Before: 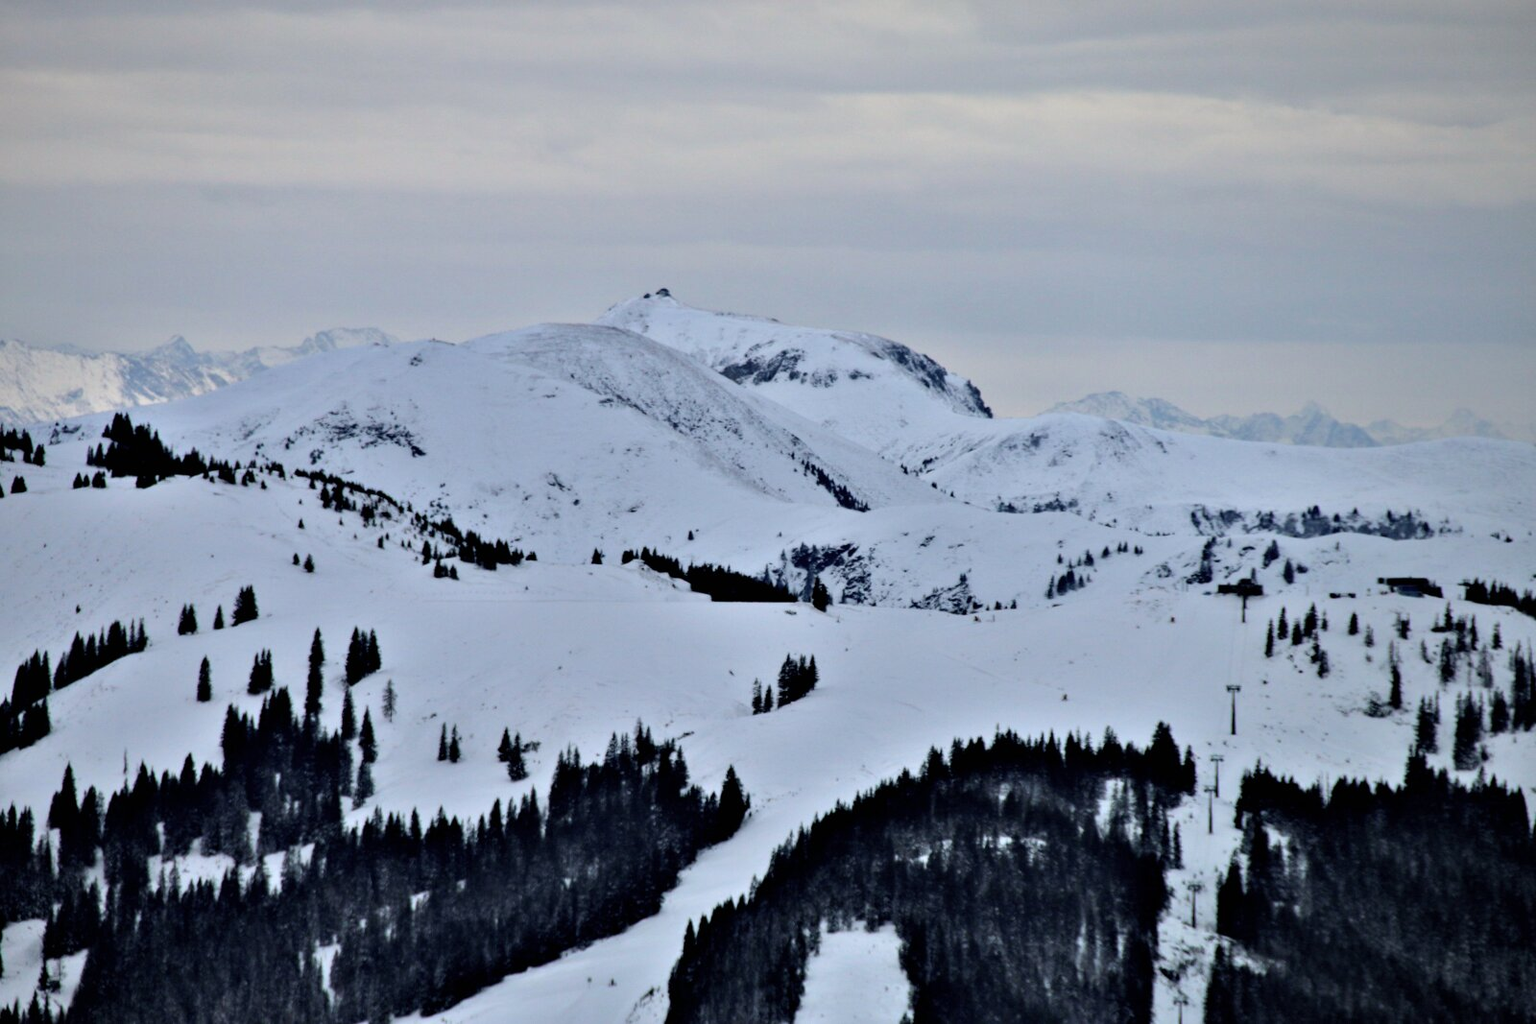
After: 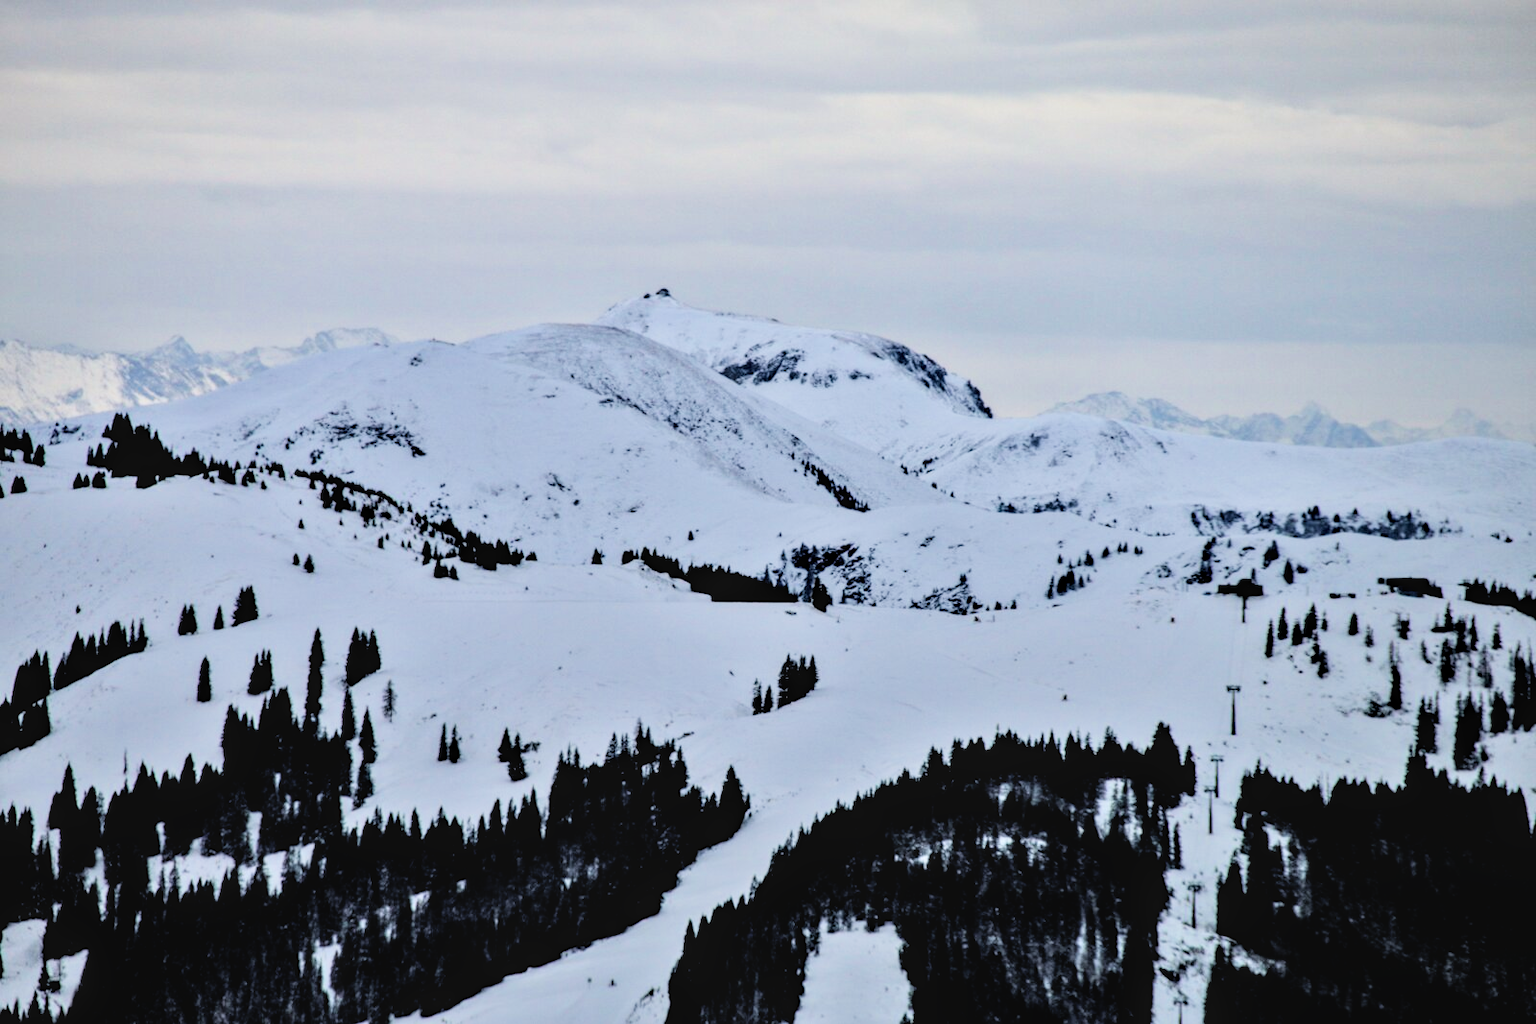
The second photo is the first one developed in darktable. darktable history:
exposure: black level correction 0, exposure 0.5 EV, compensate exposure bias true, compensate highlight preservation false
color balance rgb: perceptual saturation grading › global saturation 10%, global vibrance 10%
local contrast: on, module defaults
filmic rgb: black relative exposure -3.5 EV, white relative exposure 3.5 EV, hardness 2.44, contrast 1.4
